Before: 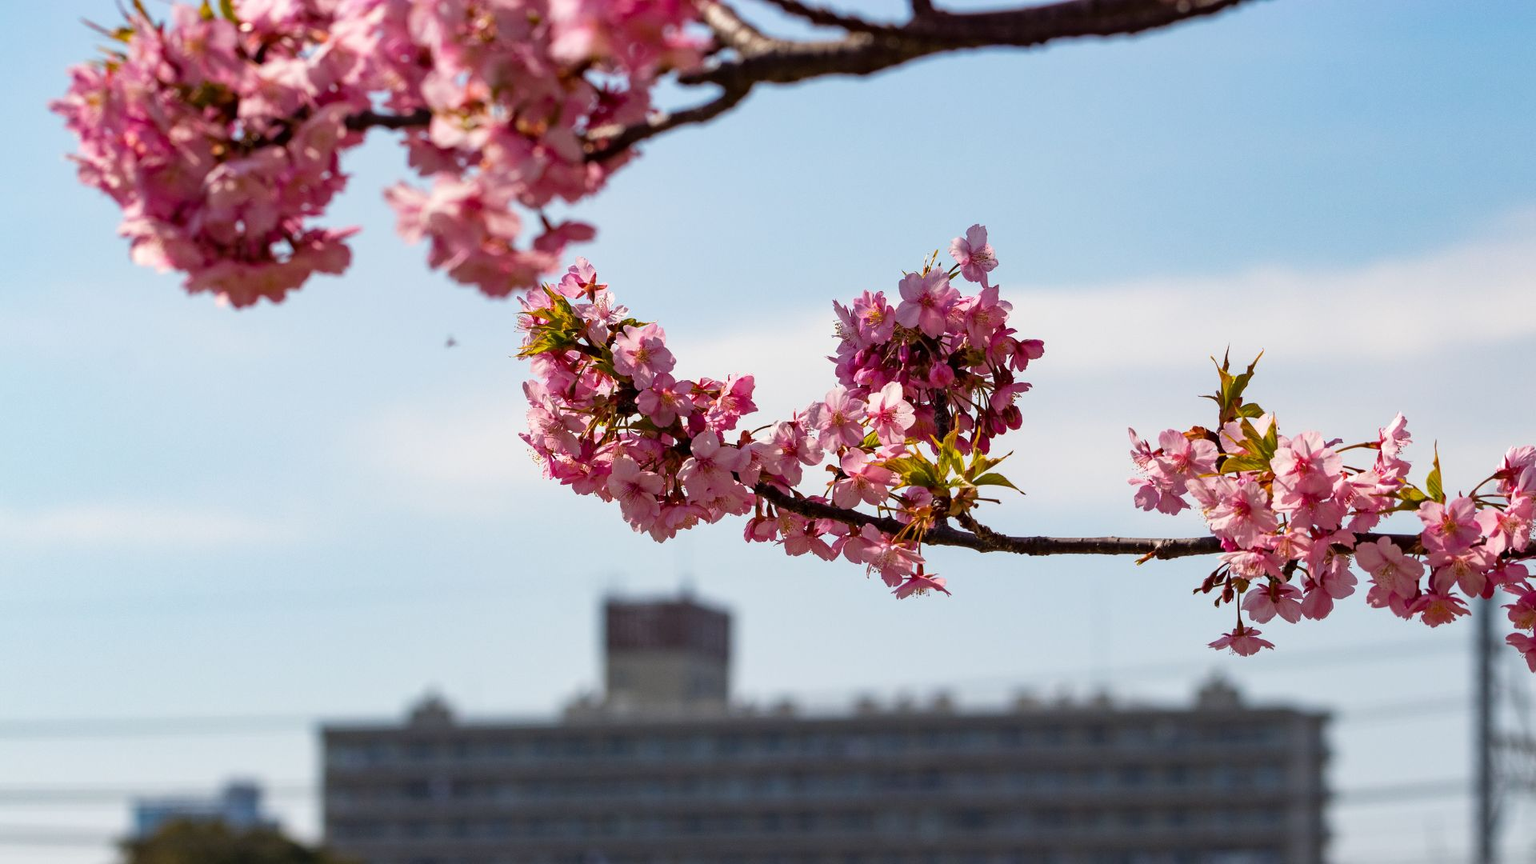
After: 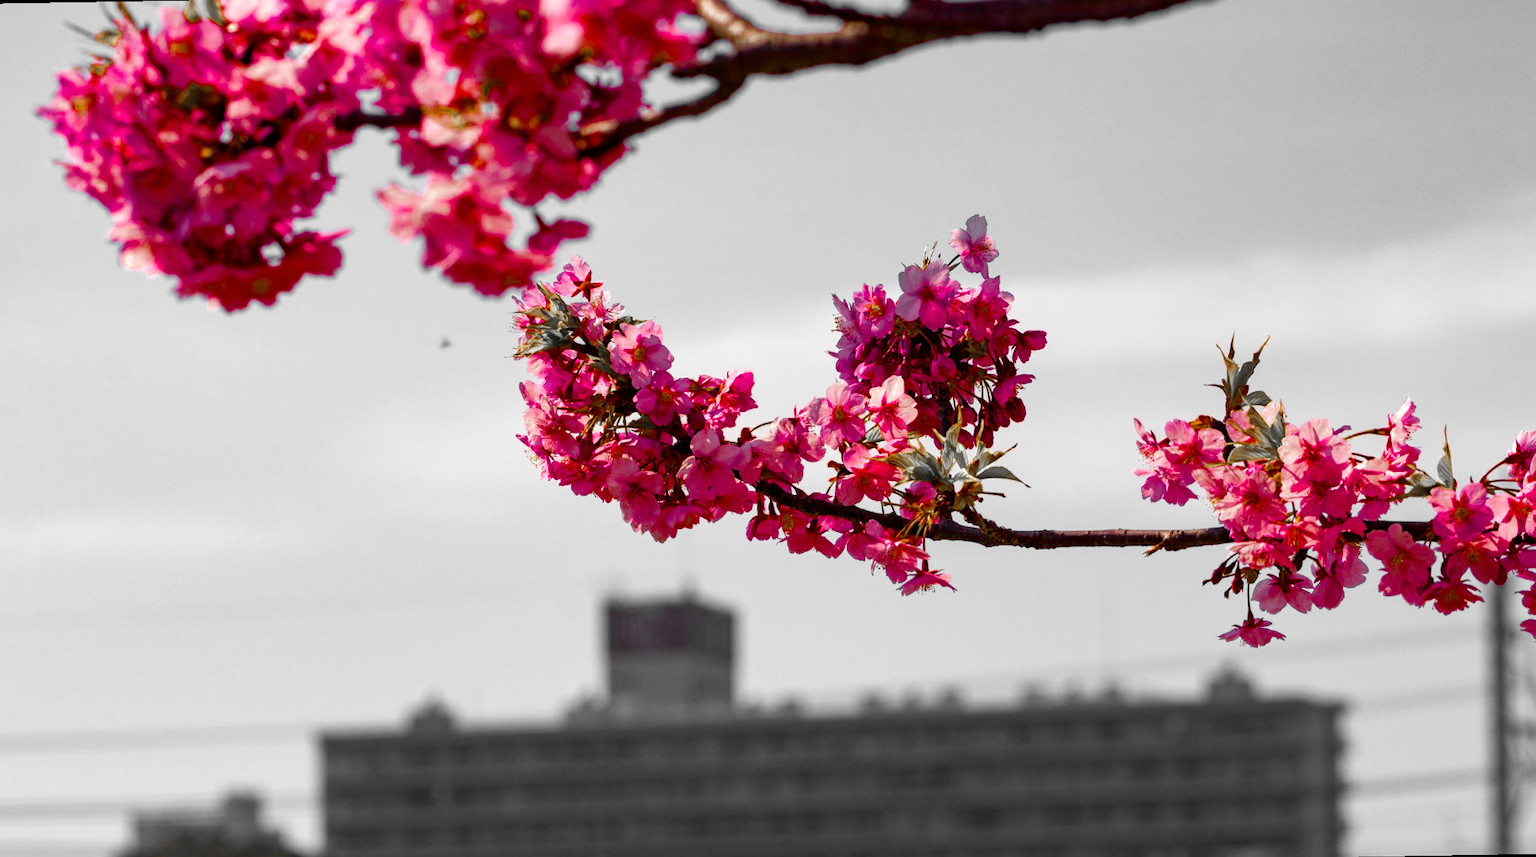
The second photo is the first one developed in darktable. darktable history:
color zones: curves: ch0 [(0, 0.497) (0.096, 0.361) (0.221, 0.538) (0.429, 0.5) (0.571, 0.5) (0.714, 0.5) (0.857, 0.5) (1, 0.497)]; ch1 [(0, 0.5) (0.143, 0.5) (0.257, -0.002) (0.429, 0.04) (0.571, -0.001) (0.714, -0.015) (0.857, 0.024) (1, 0.5)]
color balance rgb: linear chroma grading › shadows 10%, linear chroma grading › highlights 10%, linear chroma grading › global chroma 15%, linear chroma grading › mid-tones 15%, perceptual saturation grading › global saturation 40%, perceptual saturation grading › highlights -25%, perceptual saturation grading › mid-tones 35%, perceptual saturation grading › shadows 35%, perceptual brilliance grading › global brilliance 11.29%, global vibrance 11.29%
rotate and perspective: rotation -1°, crop left 0.011, crop right 0.989, crop top 0.025, crop bottom 0.975
exposure: exposure -0.36 EV, compensate highlight preservation false
